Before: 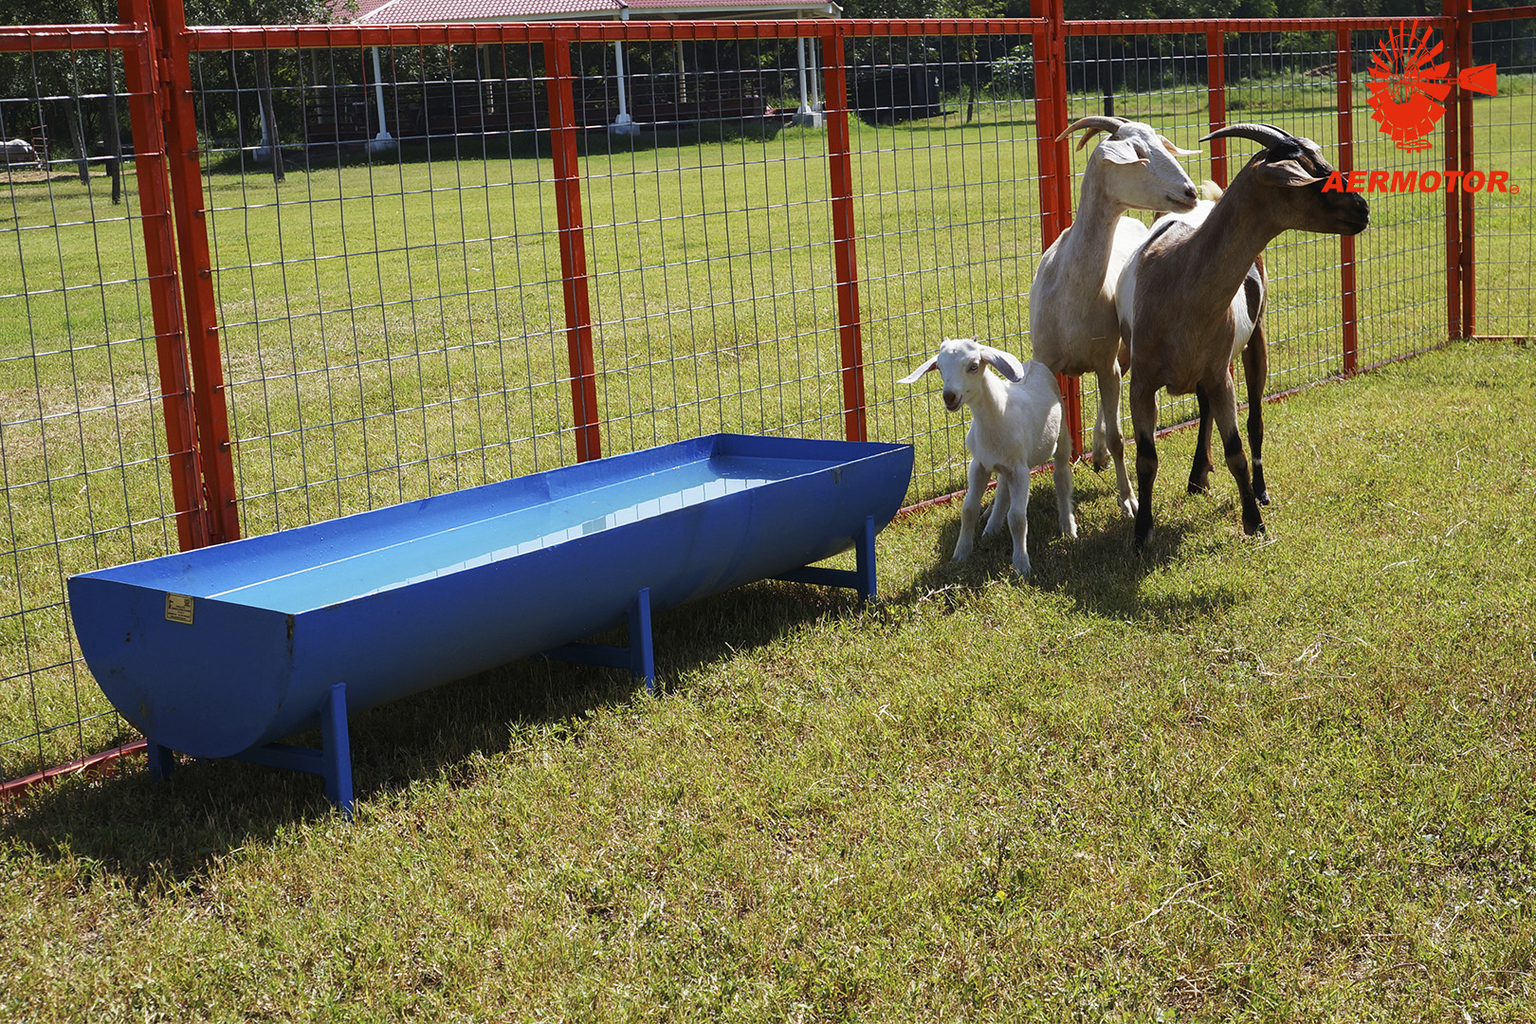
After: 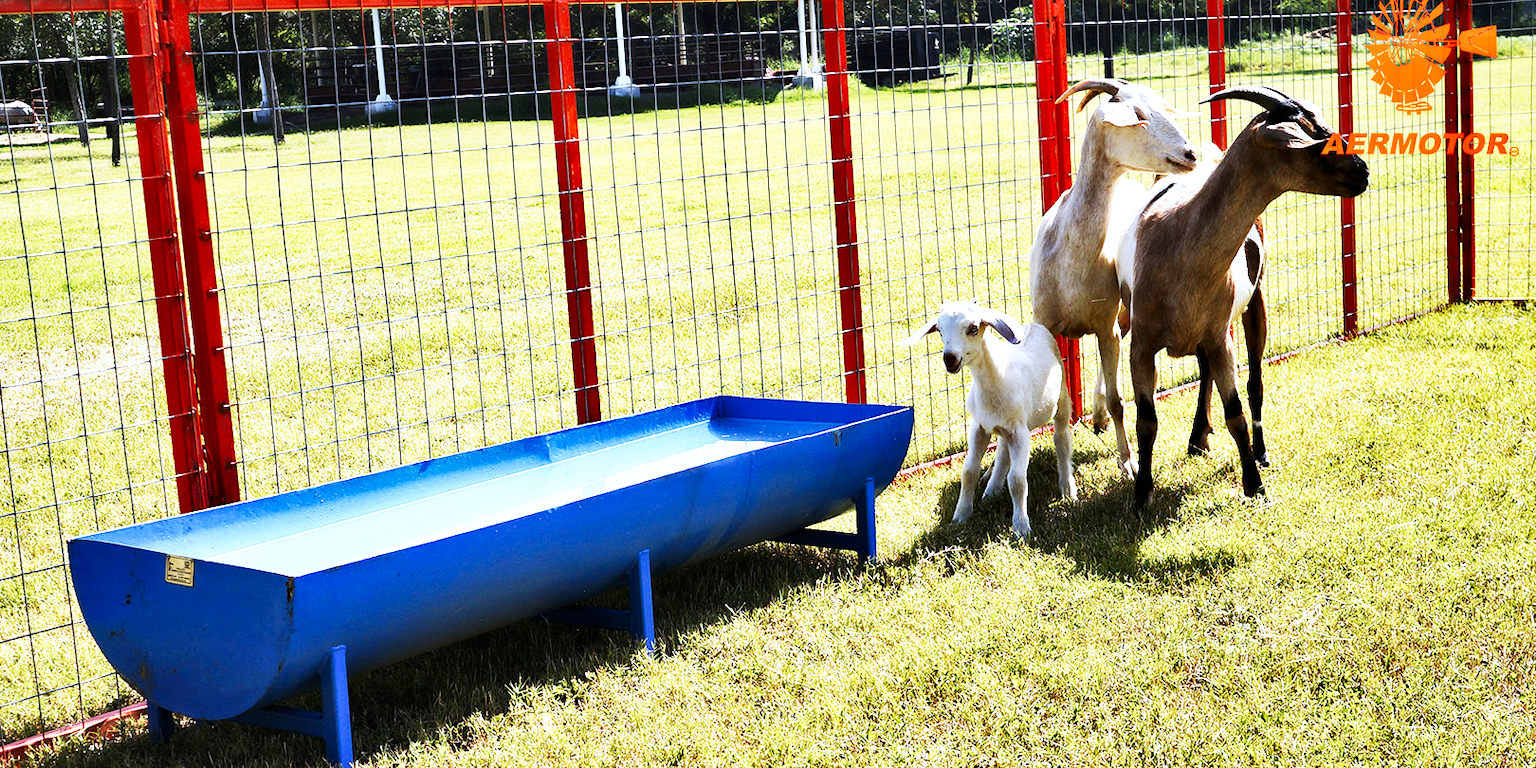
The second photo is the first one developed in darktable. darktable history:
shadows and highlights: shadows 52.54, soften with gaussian
crop: top 3.71%, bottom 21.239%
base curve: curves: ch0 [(0, 0) (0.007, 0.004) (0.027, 0.03) (0.046, 0.07) (0.207, 0.54) (0.442, 0.872) (0.673, 0.972) (1, 1)], preserve colors none
color correction: highlights a* -0.127, highlights b* -5.4, shadows a* -0.119, shadows b* -0.093
exposure: exposure 0.607 EV, compensate exposure bias true, compensate highlight preservation false
contrast equalizer: octaves 7, y [[0.514, 0.573, 0.581, 0.508, 0.5, 0.5], [0.5 ×6], [0.5 ×6], [0 ×6], [0 ×6]]
haze removal: compatibility mode true, adaptive false
